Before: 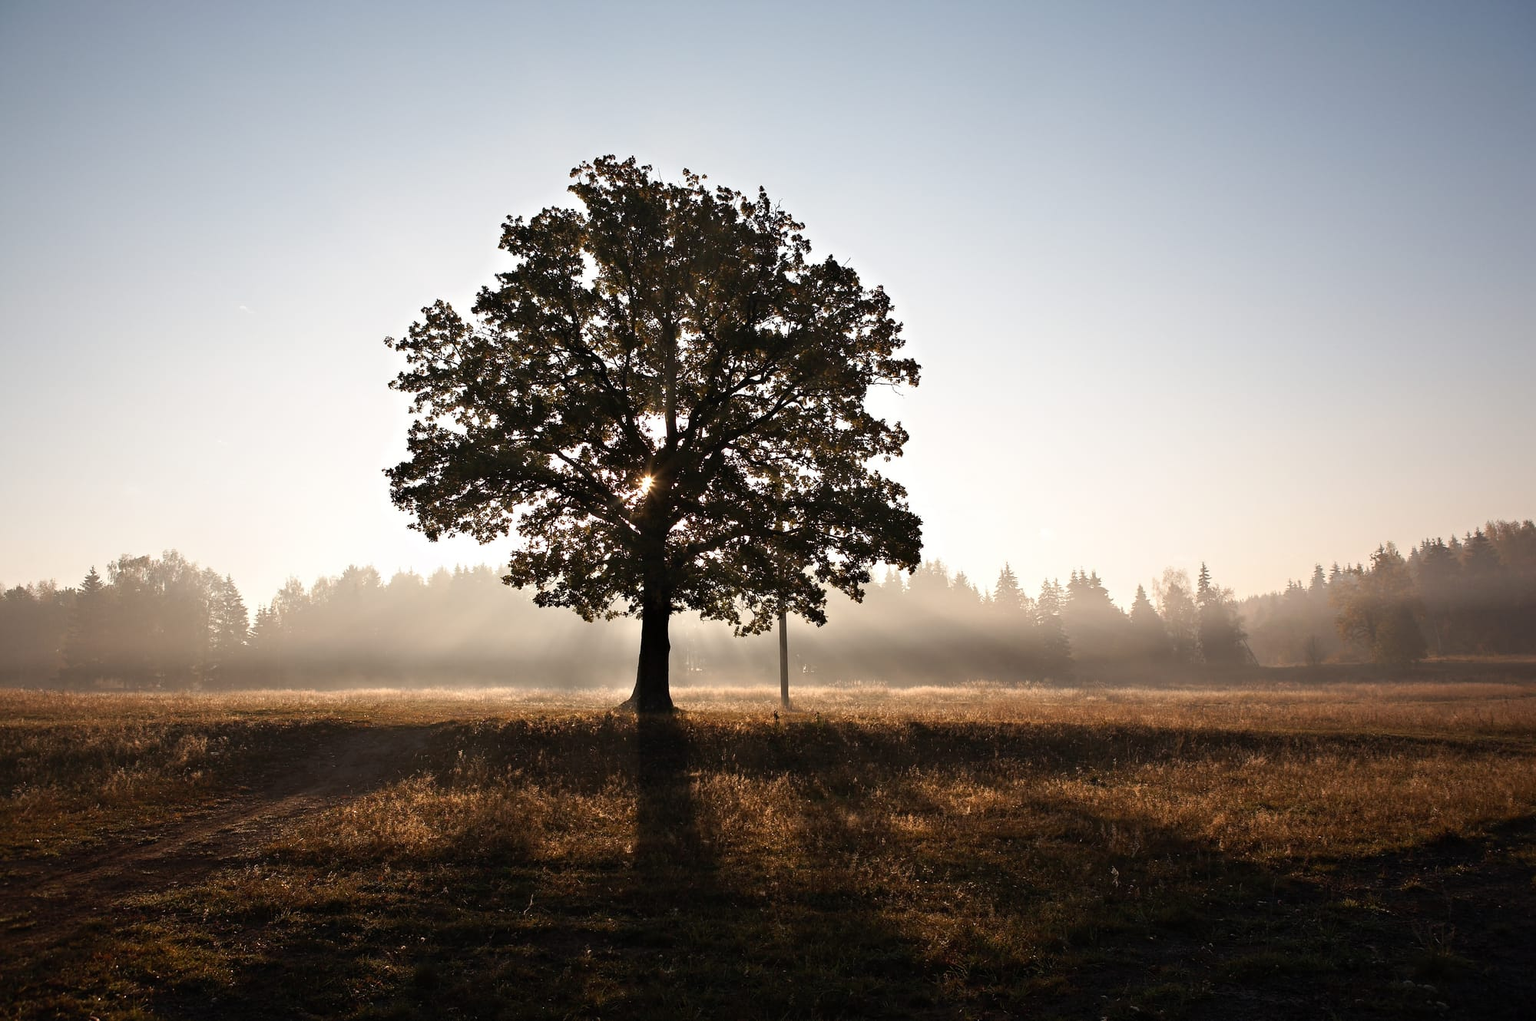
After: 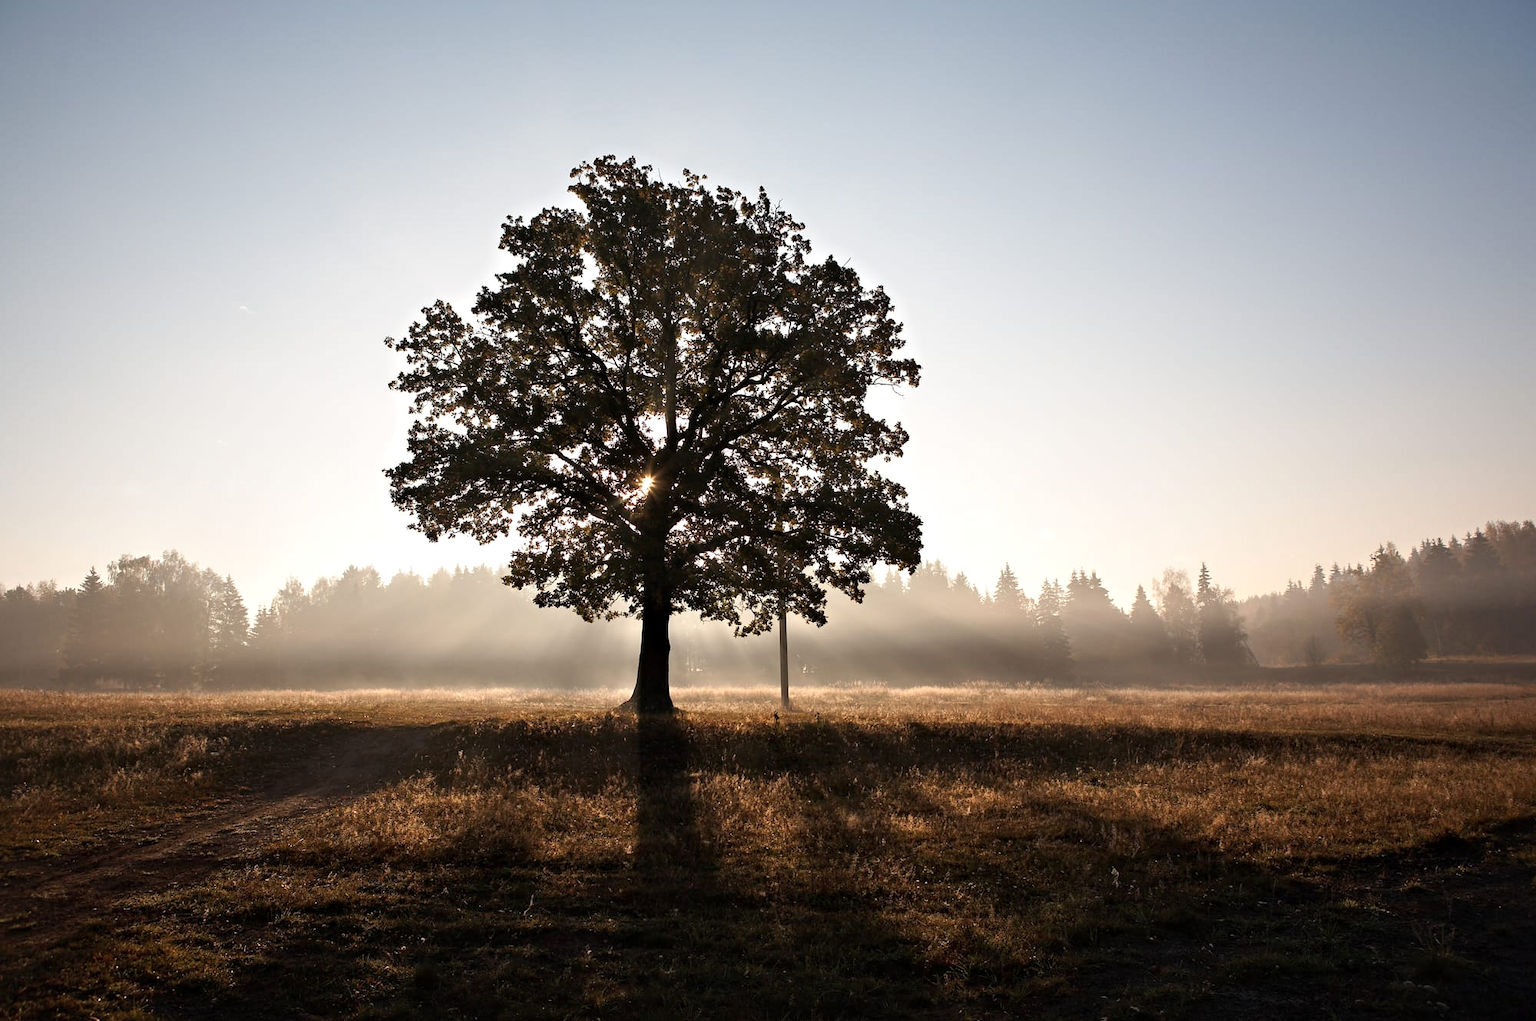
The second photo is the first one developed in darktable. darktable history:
local contrast: mode bilateral grid, contrast 25, coarseness 50, detail 122%, midtone range 0.2
